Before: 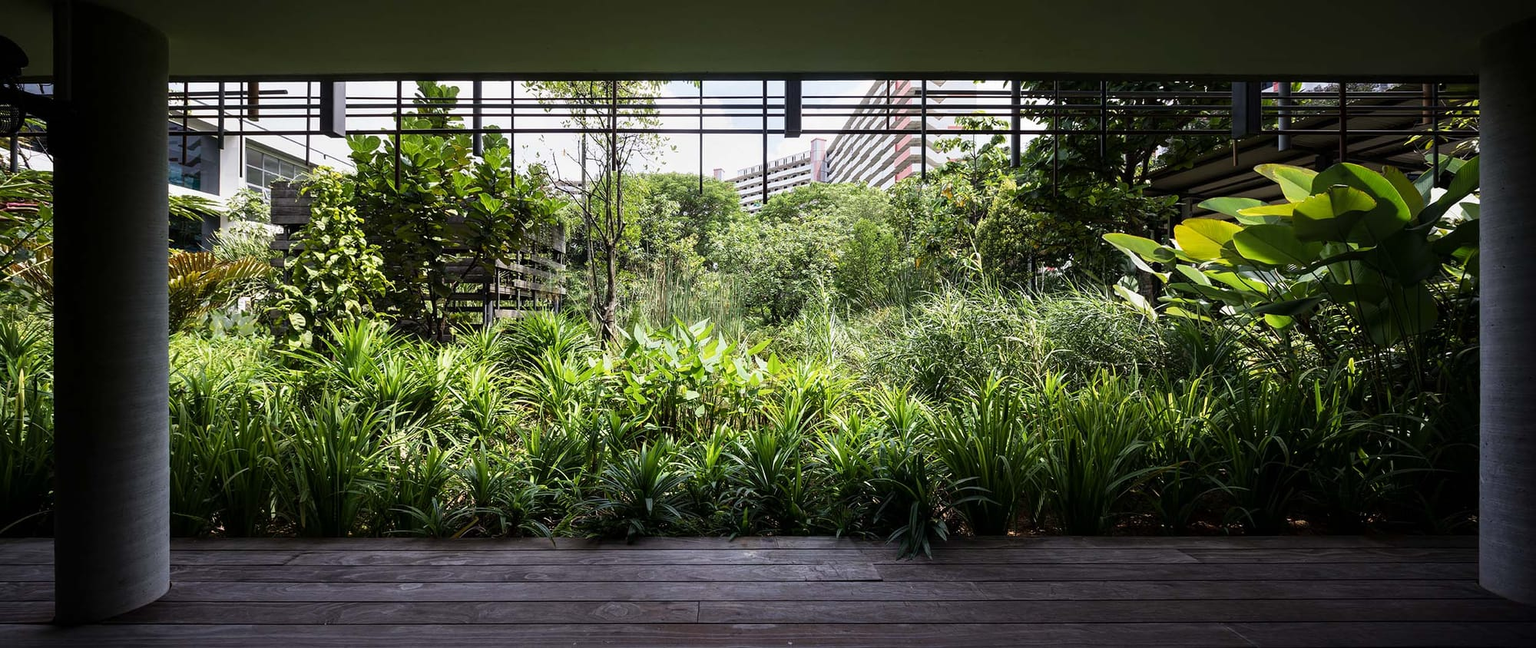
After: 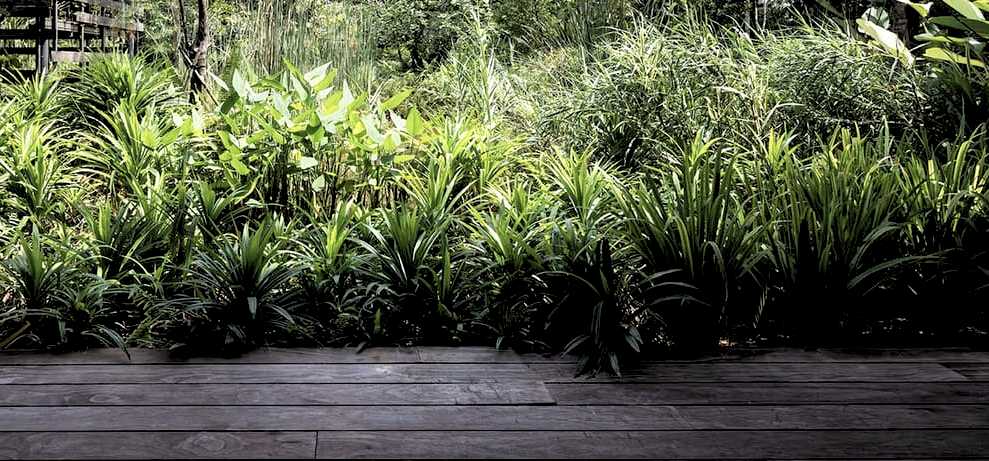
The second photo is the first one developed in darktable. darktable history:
crop: left 29.672%, top 41.786%, right 20.851%, bottom 3.487%
rgb levels: levels [[0.013, 0.434, 0.89], [0, 0.5, 1], [0, 0.5, 1]]
color correction: saturation 0.8
